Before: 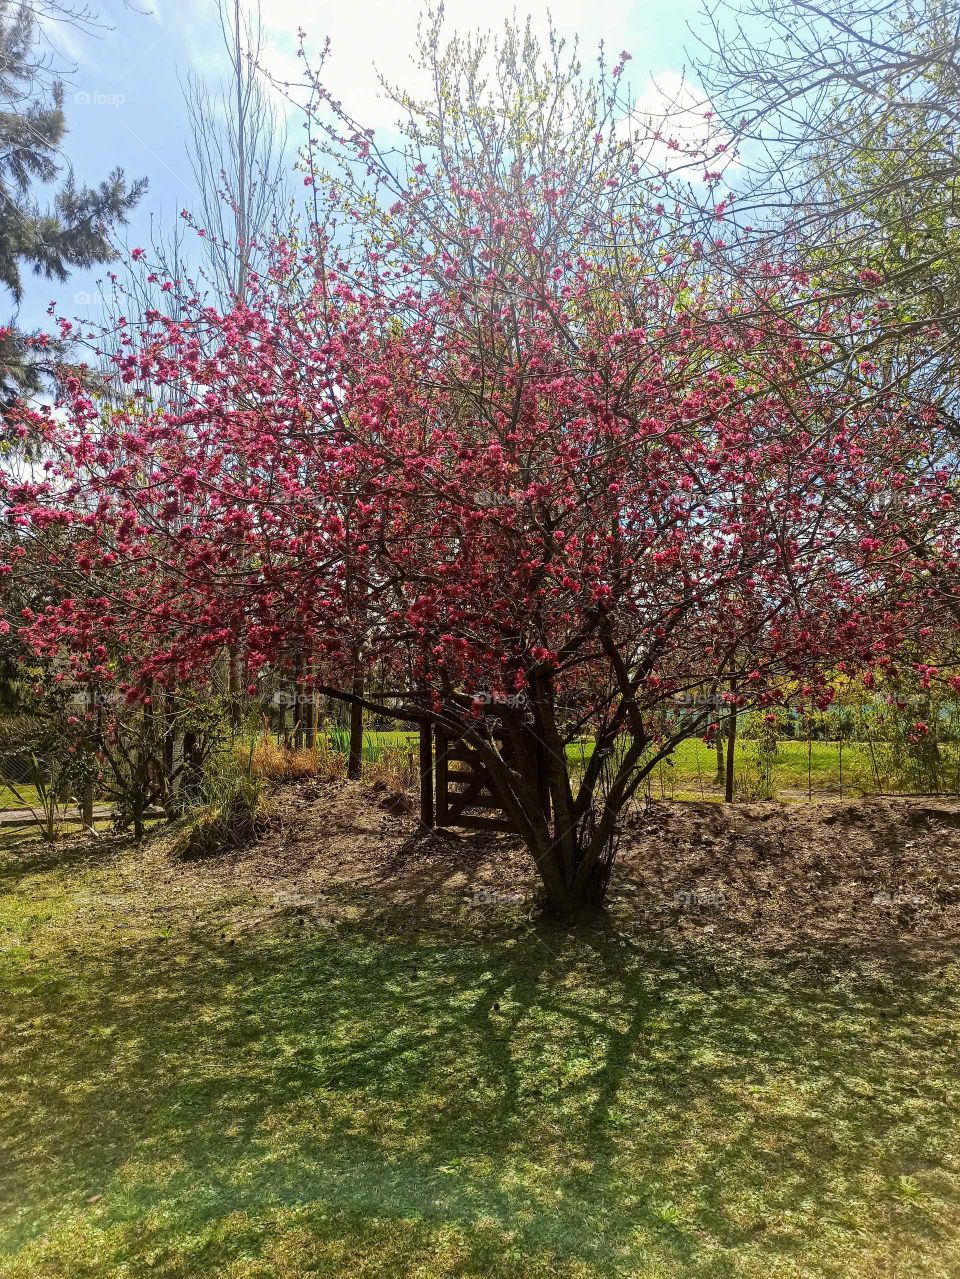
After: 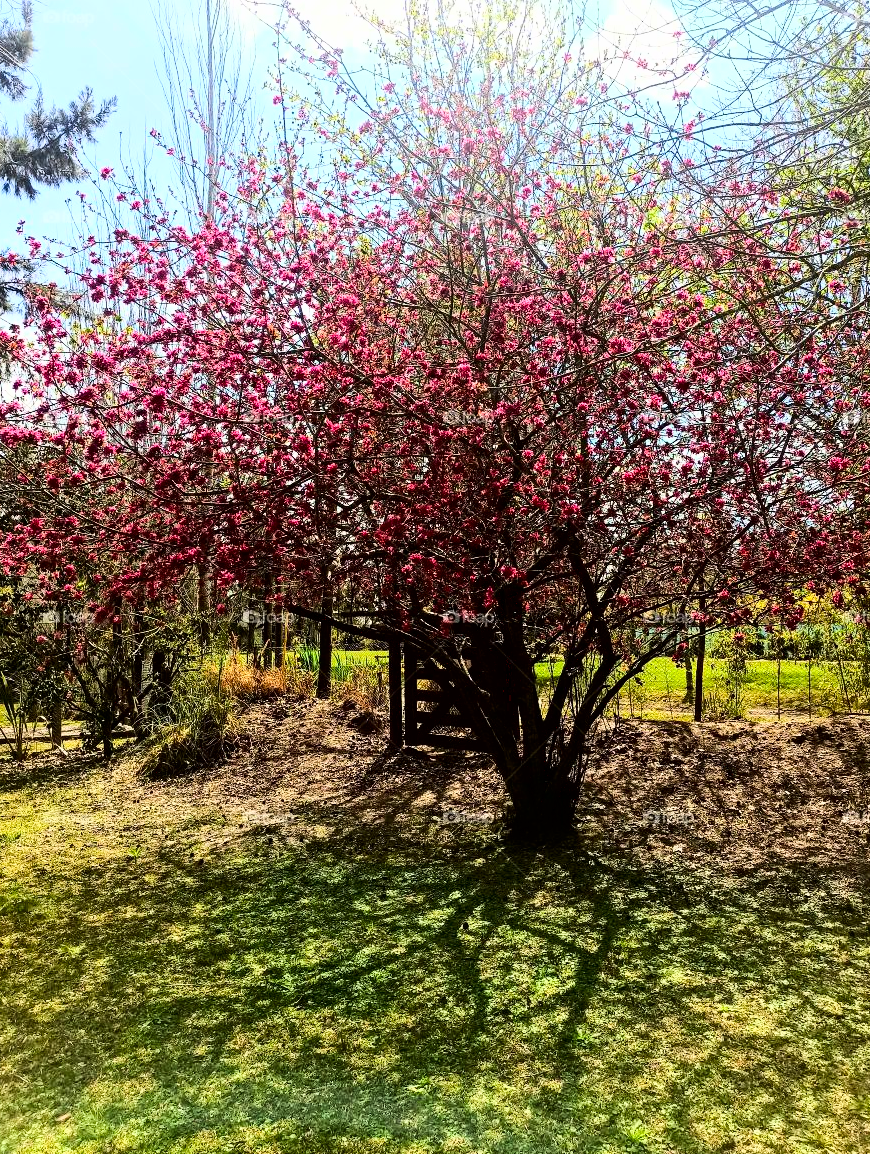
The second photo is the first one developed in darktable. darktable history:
base curve: curves: ch0 [(0, 0) (0.007, 0.004) (0.027, 0.03) (0.046, 0.07) (0.207, 0.54) (0.442, 0.872) (0.673, 0.972) (1, 1)]
color correction: highlights b* -0.026
contrast brightness saturation: contrast 0.069, brightness -0.146, saturation 0.108
crop: left 3.322%, top 6.407%, right 5.985%, bottom 3.344%
exposure: black level correction 0.001, exposure -0.204 EV, compensate exposure bias true, compensate highlight preservation false
